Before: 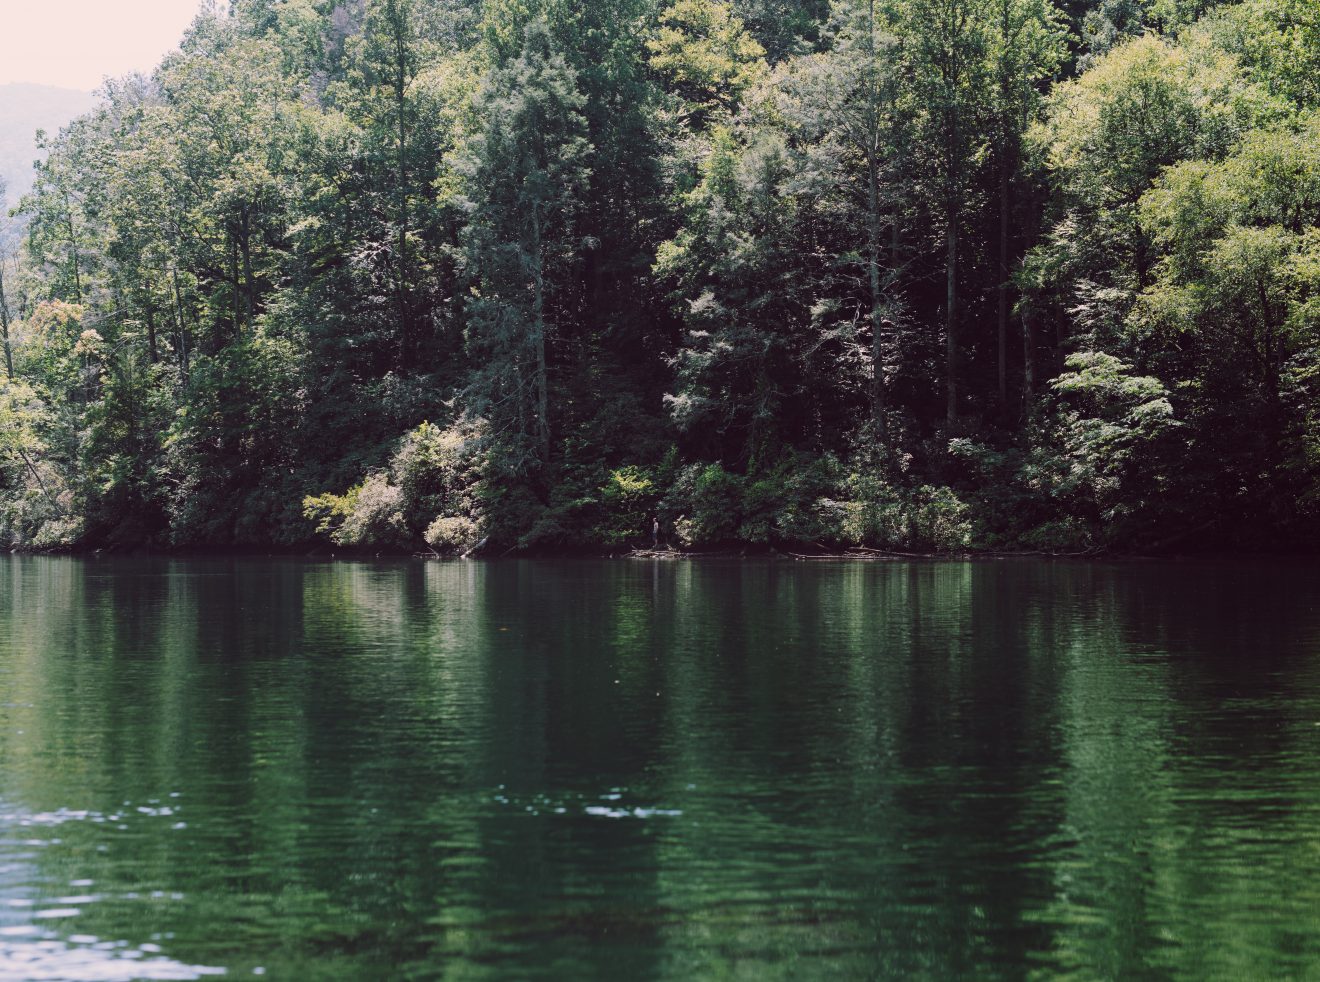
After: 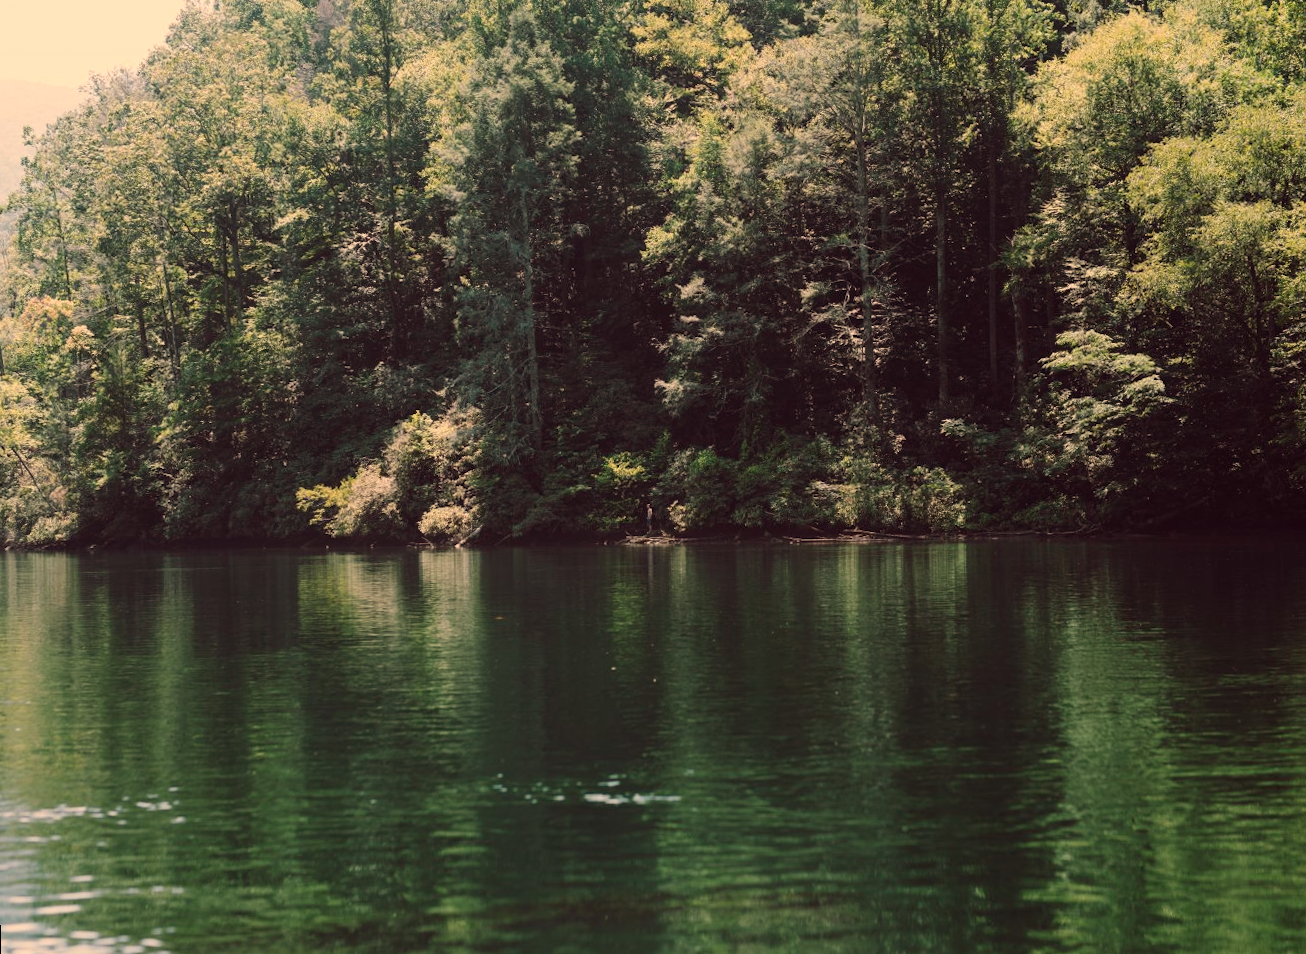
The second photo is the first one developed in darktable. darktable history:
white balance: red 1.123, blue 0.83
rotate and perspective: rotation -1°, crop left 0.011, crop right 0.989, crop top 0.025, crop bottom 0.975
